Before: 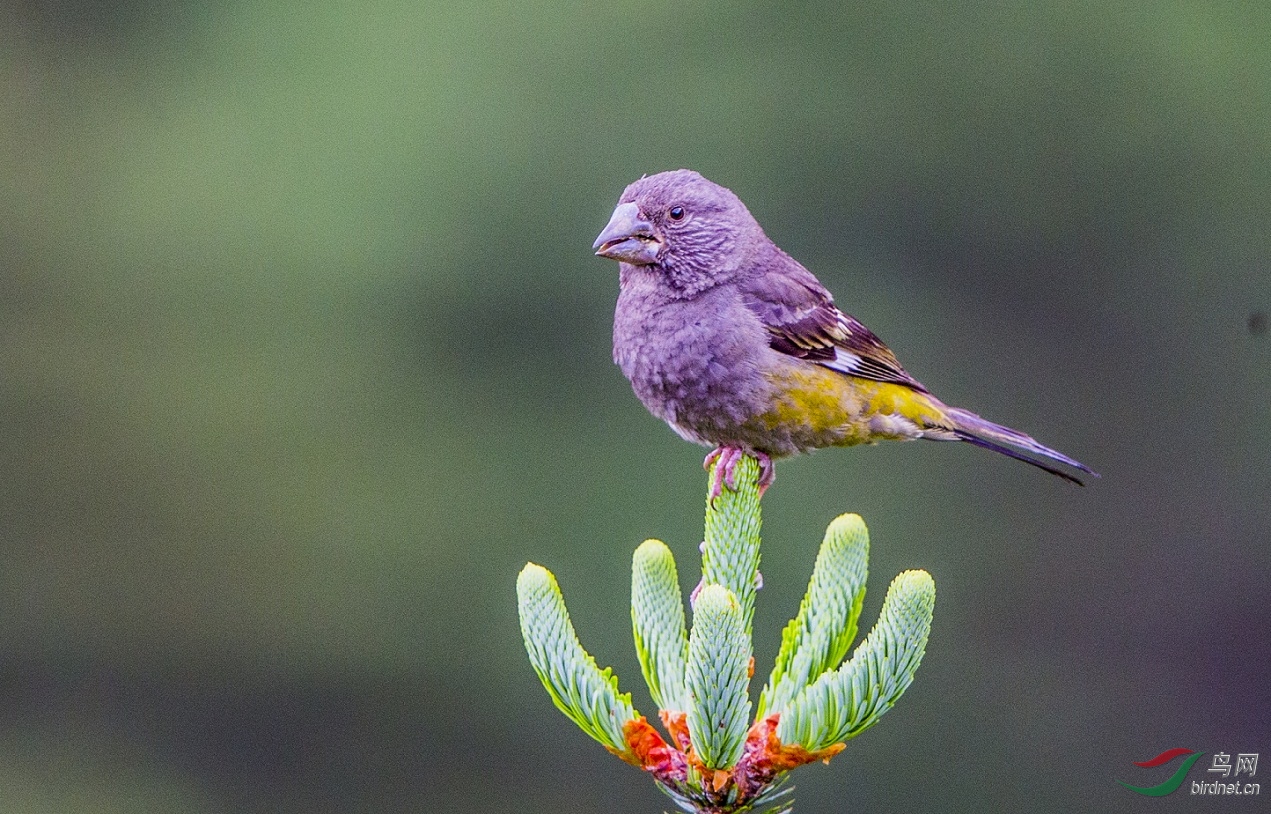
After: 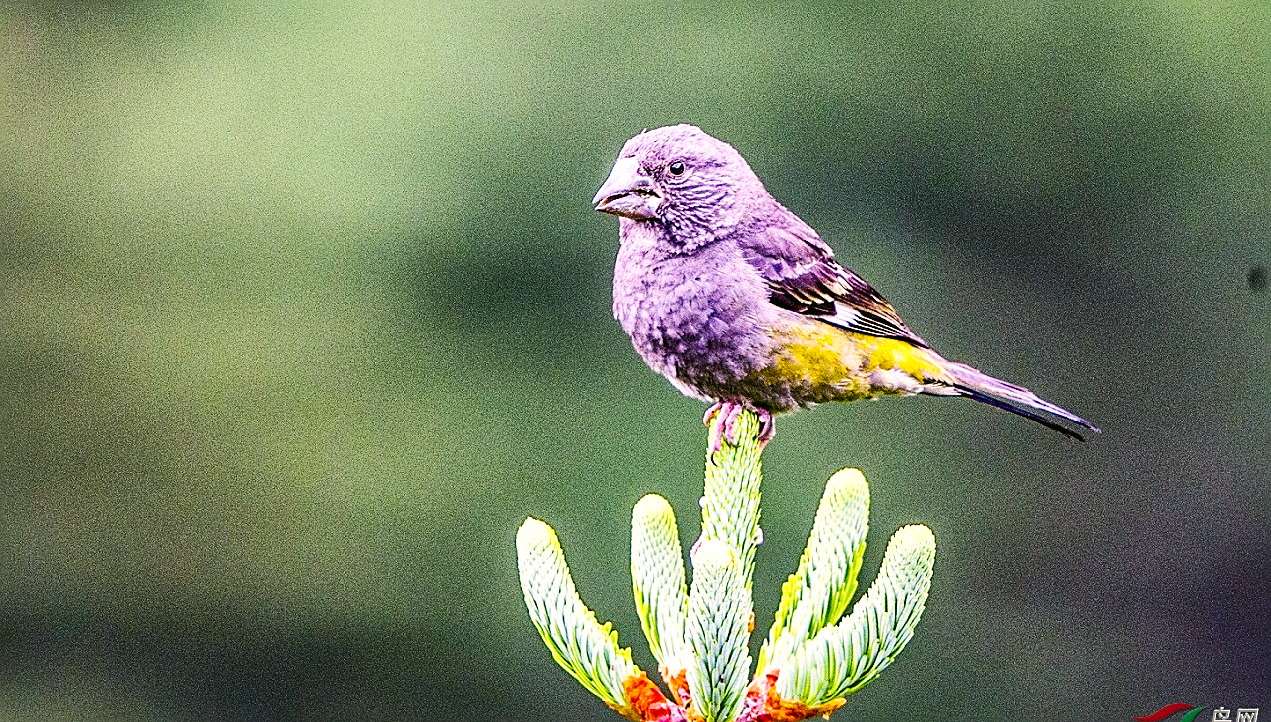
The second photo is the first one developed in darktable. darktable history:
tone equalizer: -8 EV -0.417 EV, -7 EV -0.389 EV, -6 EV -0.333 EV, -5 EV -0.222 EV, -3 EV 0.222 EV, -2 EV 0.333 EV, -1 EV 0.389 EV, +0 EV 0.417 EV, edges refinement/feathering 500, mask exposure compensation -1.57 EV, preserve details no
shadows and highlights: shadows -30, highlights 30
crop and rotate: top 5.609%, bottom 5.609%
sharpen: on, module defaults
color correction: highlights a* 4.02, highlights b* 4.98, shadows a* -7.55, shadows b* 4.98
base curve: curves: ch0 [(0, 0) (0.032, 0.025) (0.121, 0.166) (0.206, 0.329) (0.605, 0.79) (1, 1)], preserve colors none
local contrast: mode bilateral grid, contrast 20, coarseness 50, detail 159%, midtone range 0.2
